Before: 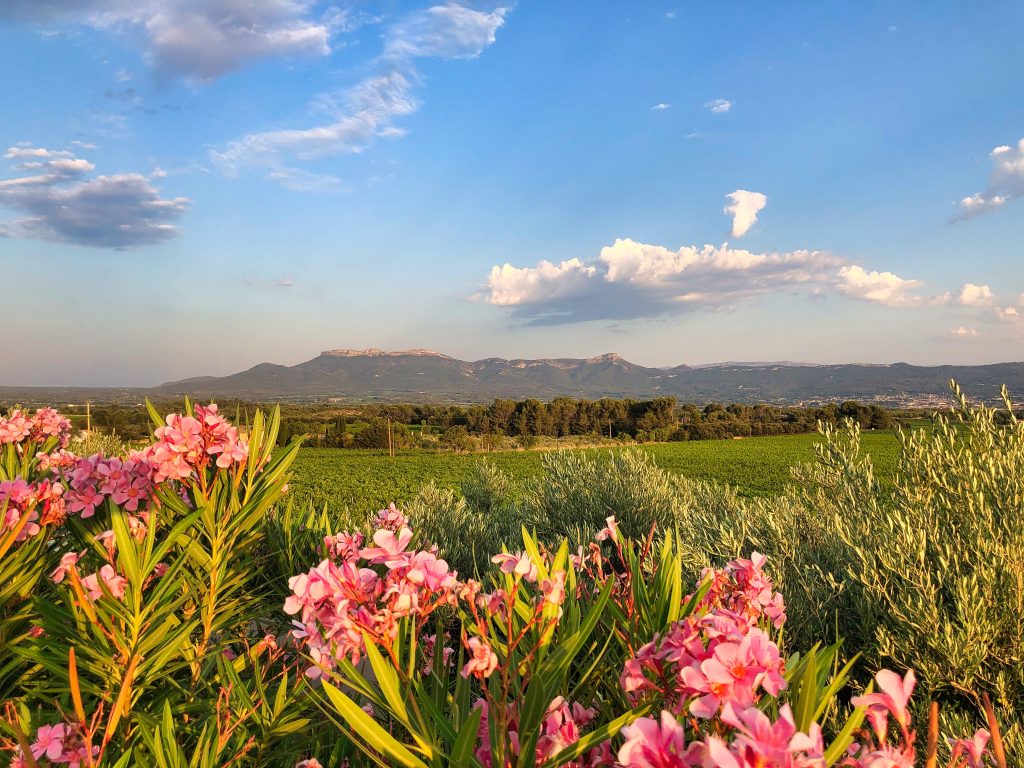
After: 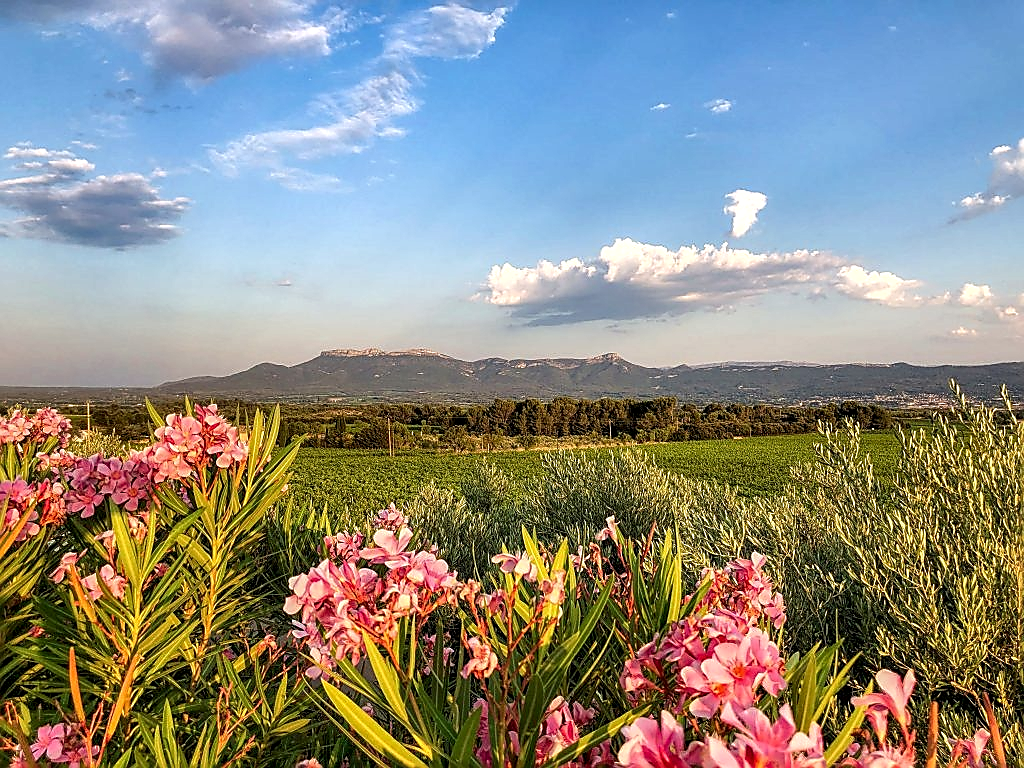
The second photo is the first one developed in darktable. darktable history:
sharpen: radius 1.4, amount 1.25, threshold 0.7
local contrast: detail 150%
